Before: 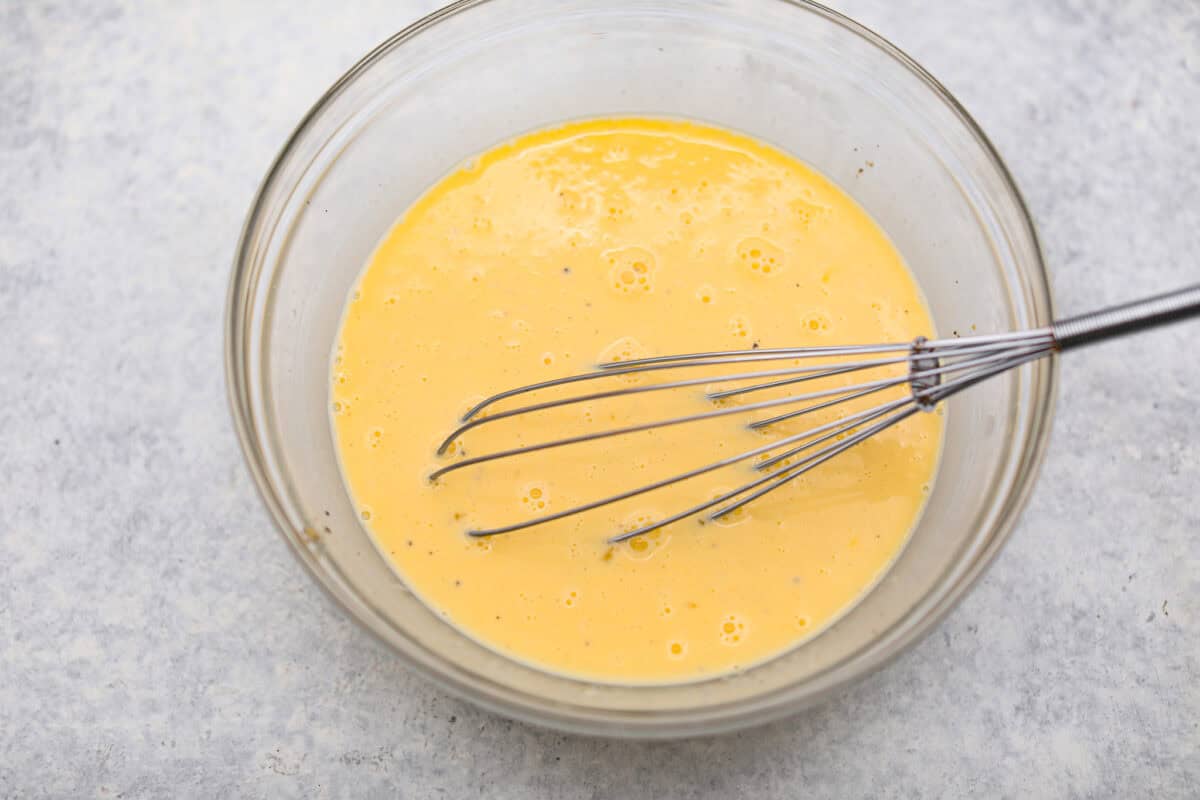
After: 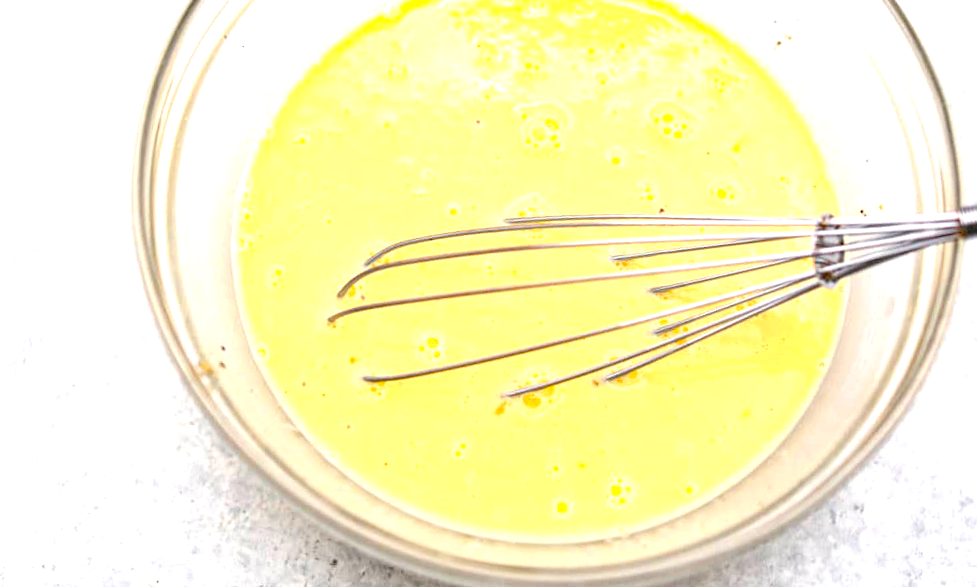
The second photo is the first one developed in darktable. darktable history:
crop and rotate: angle -3.95°, left 9.882%, top 21.205%, right 12.049%, bottom 12.143%
haze removal: compatibility mode true, adaptive false
exposure: black level correction 0, exposure 1.103 EV, compensate highlight preservation false
